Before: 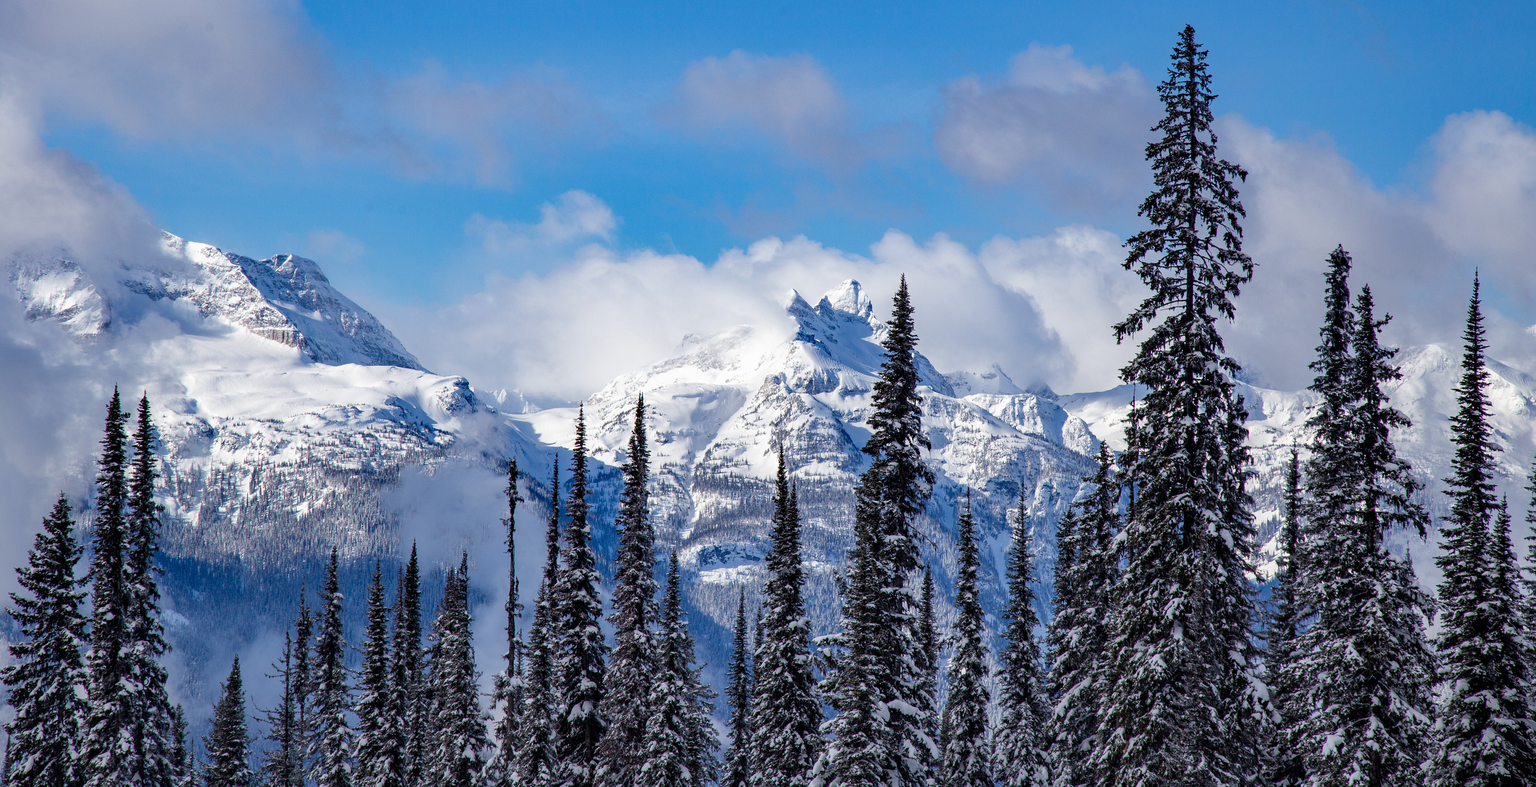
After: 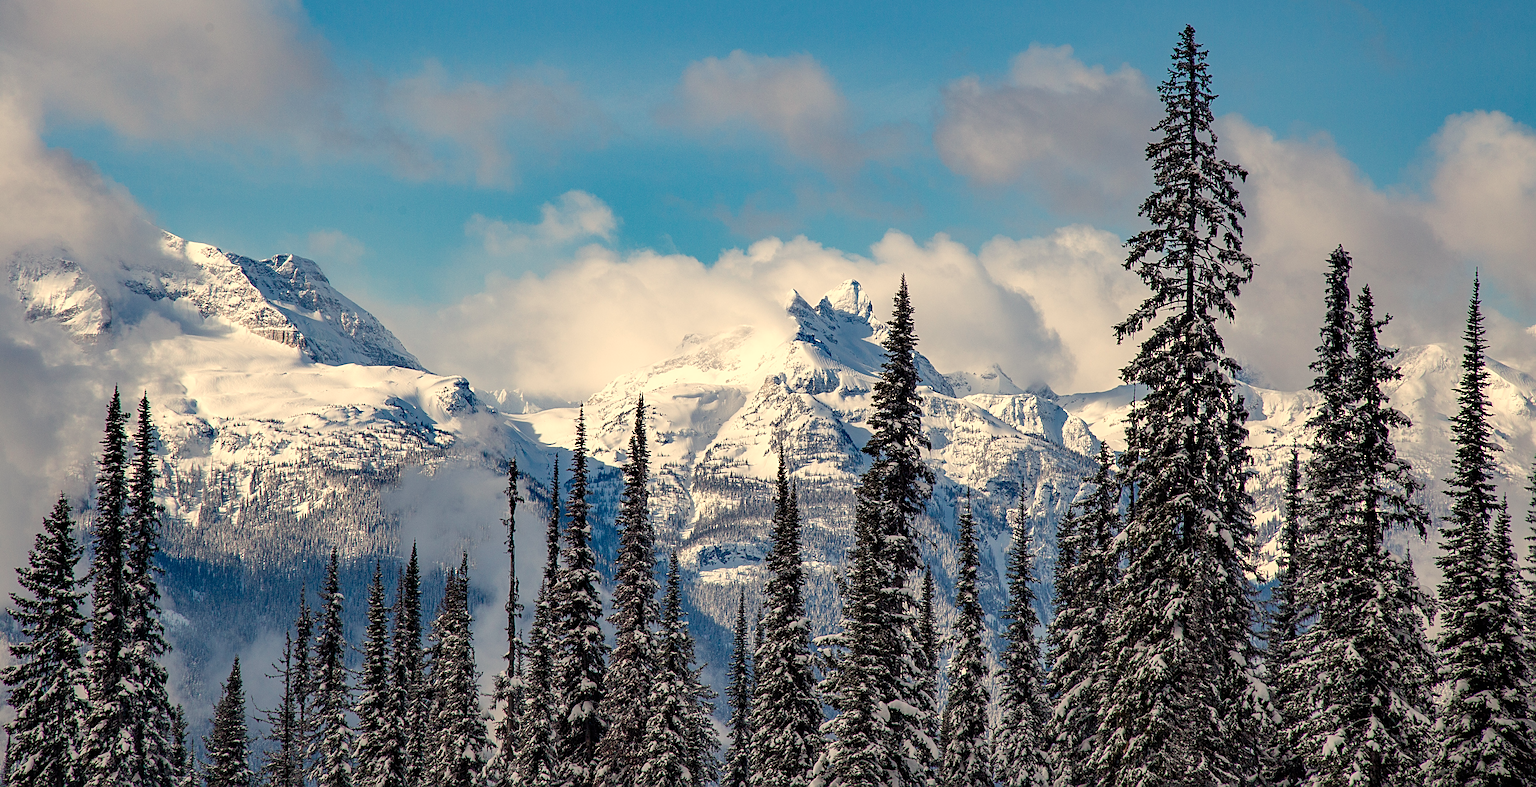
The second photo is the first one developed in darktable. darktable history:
white balance: red 1.123, blue 0.83
sharpen: on, module defaults
